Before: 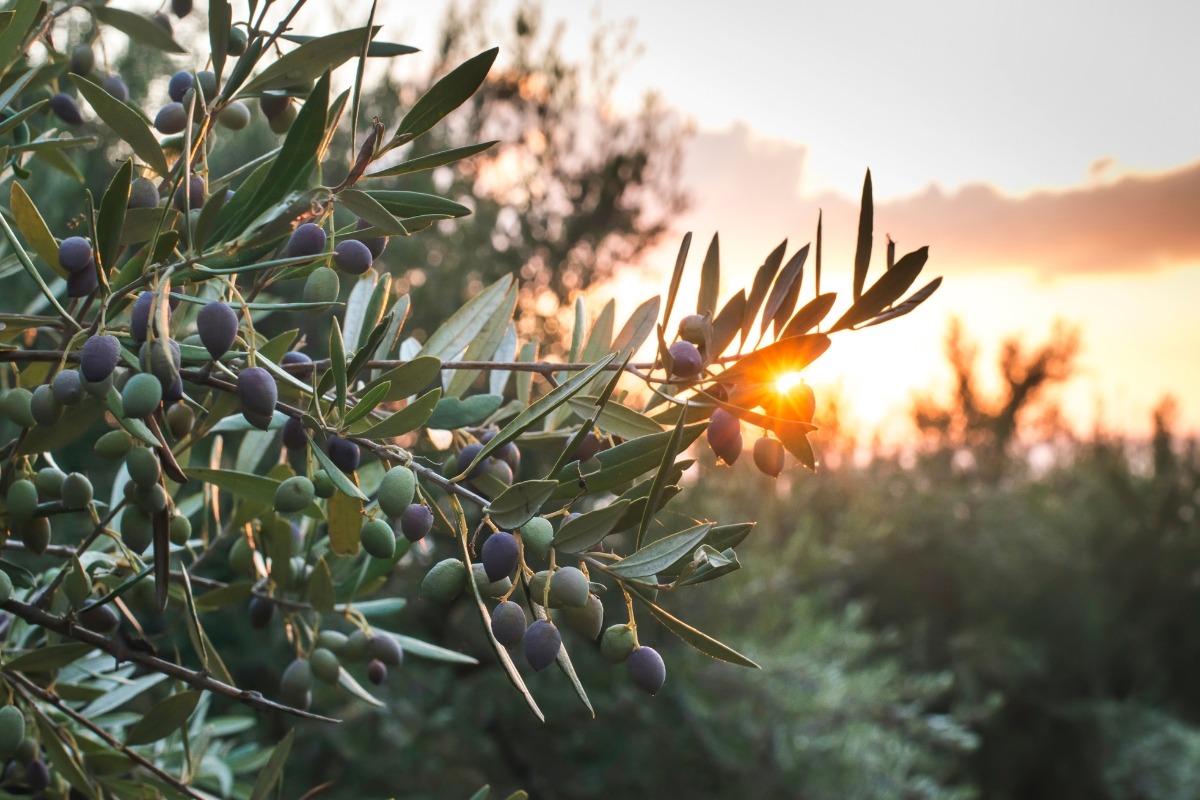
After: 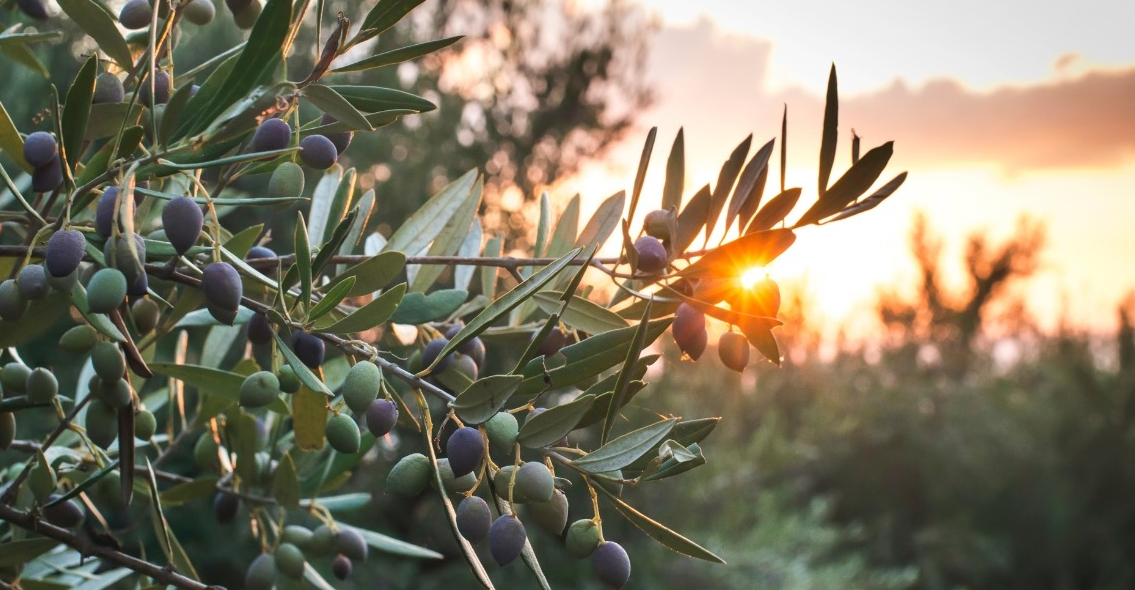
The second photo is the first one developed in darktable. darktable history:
crop and rotate: left 2.951%, top 13.275%, right 2.462%, bottom 12.865%
